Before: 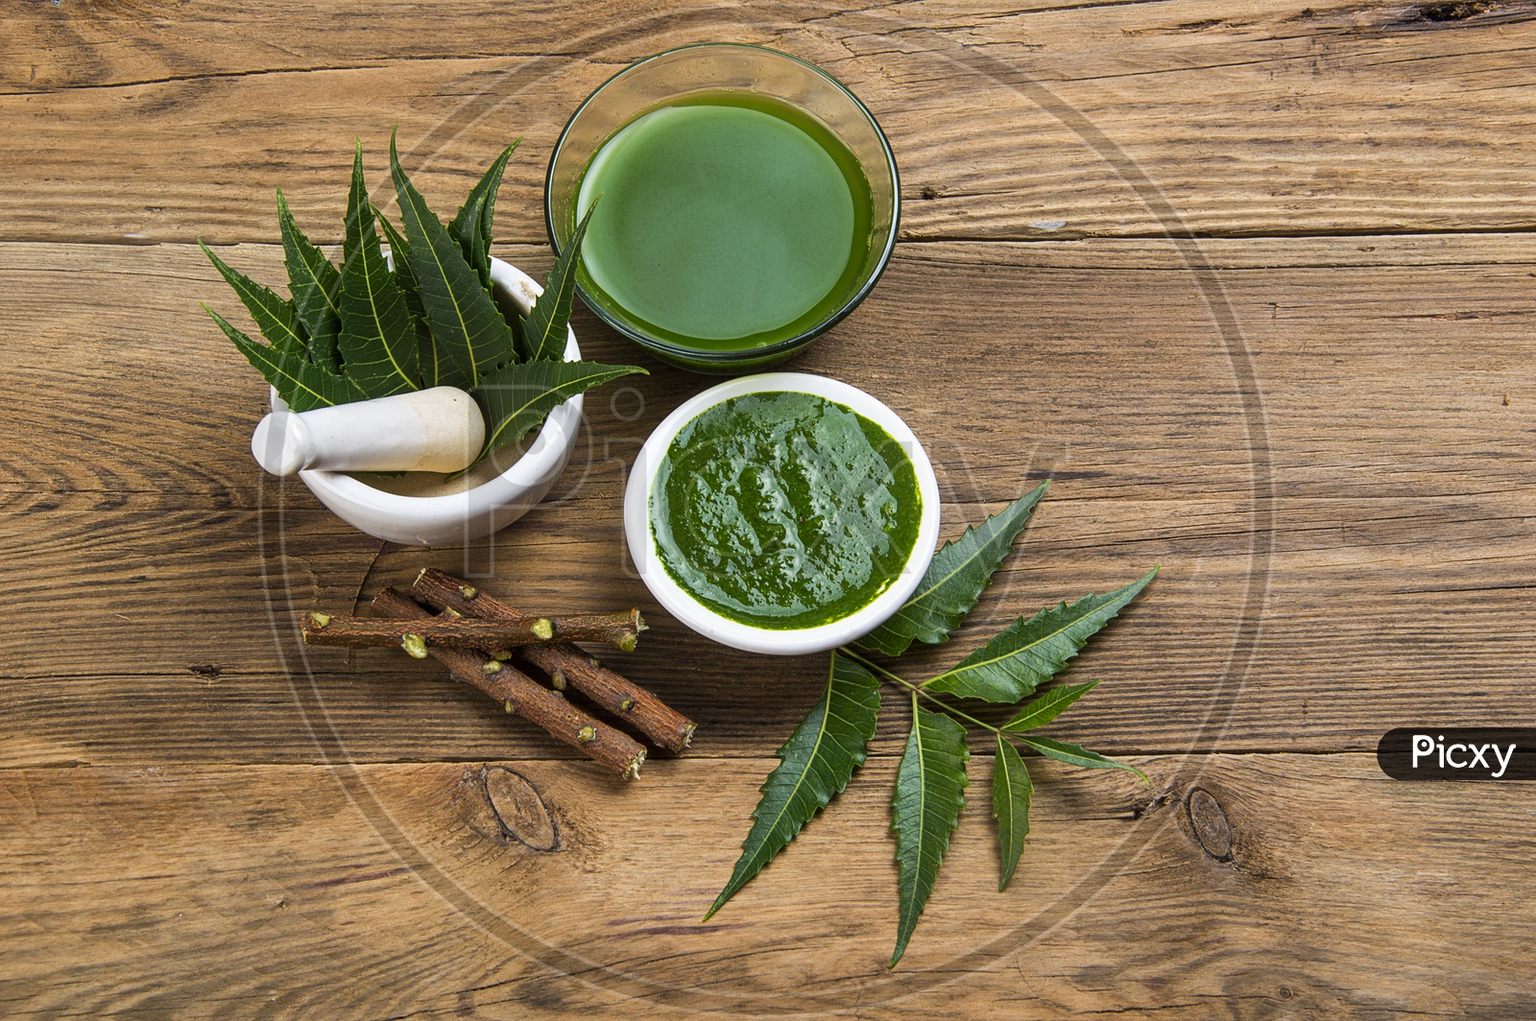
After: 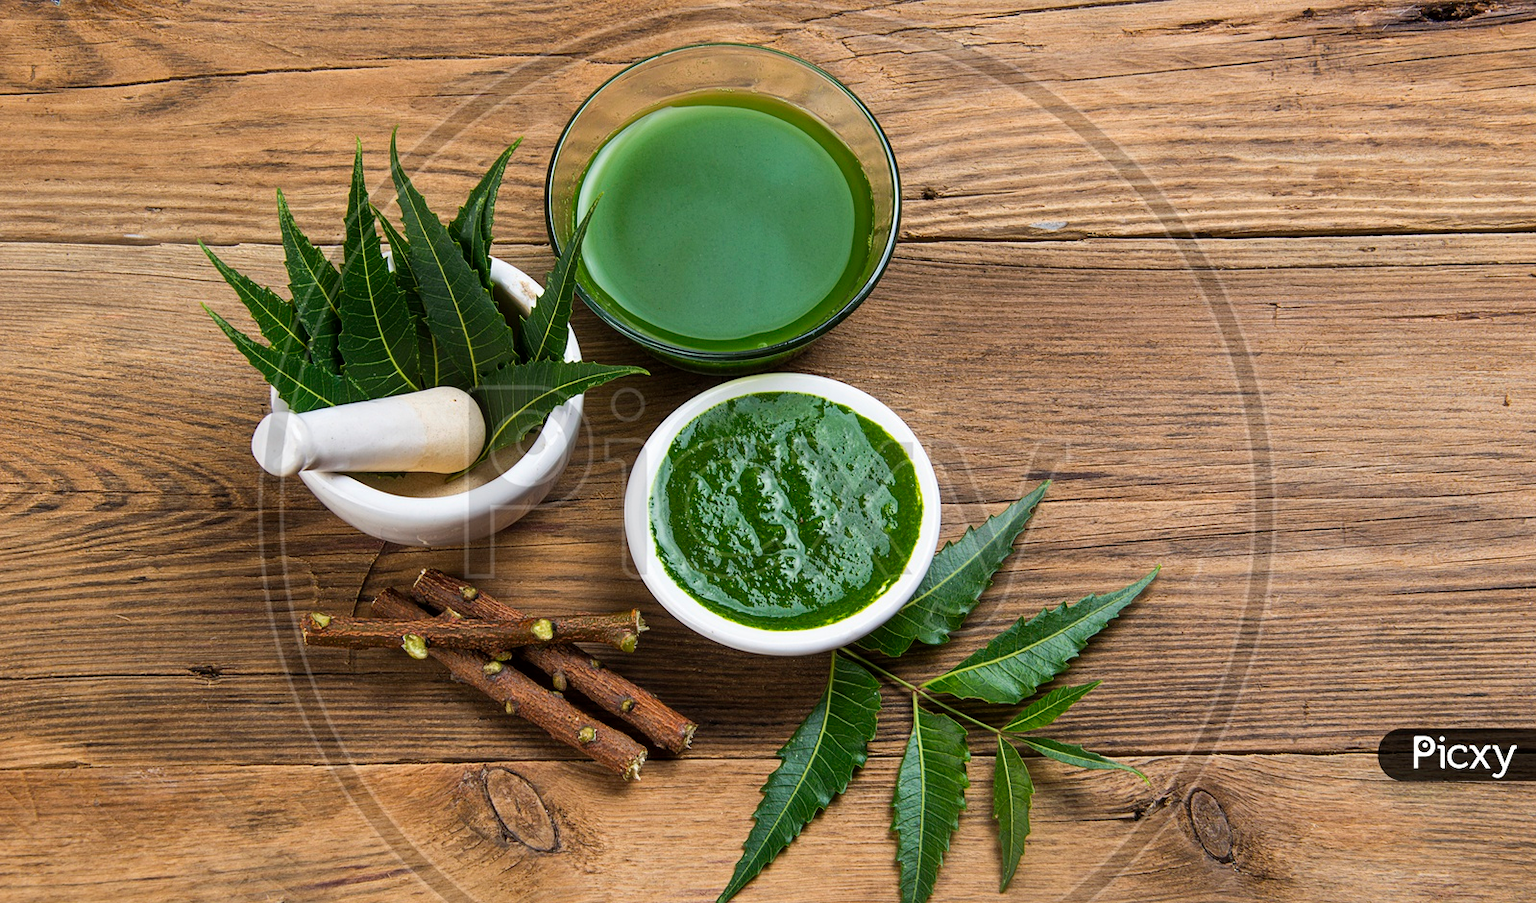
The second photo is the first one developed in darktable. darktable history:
crop and rotate: top 0%, bottom 11.49%
